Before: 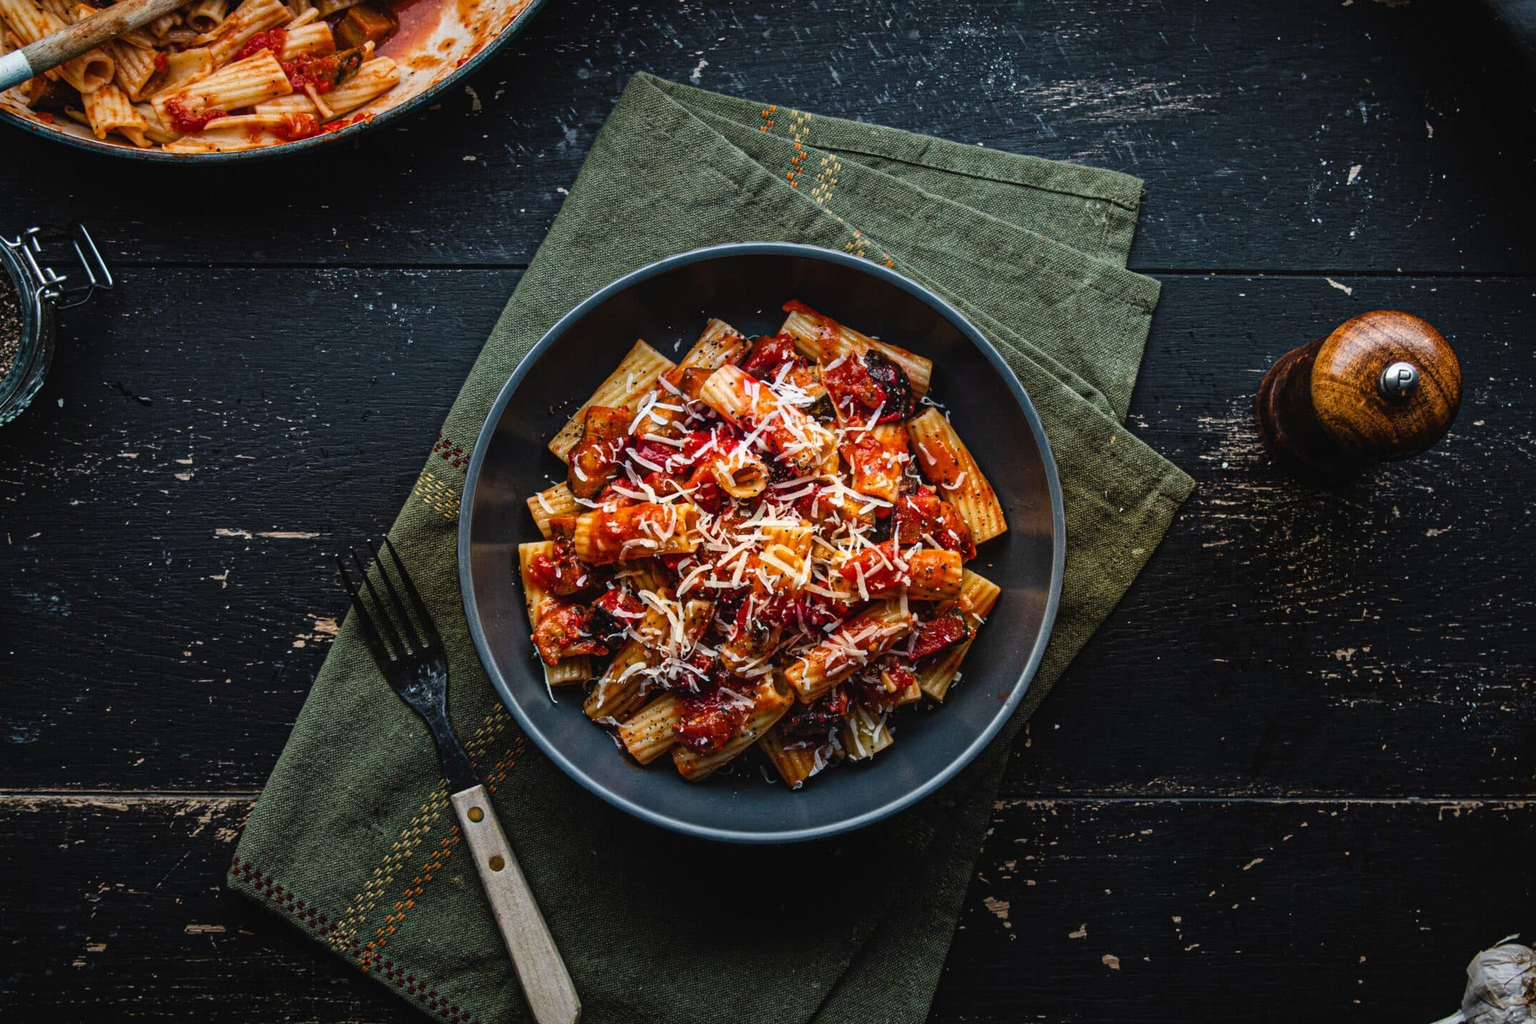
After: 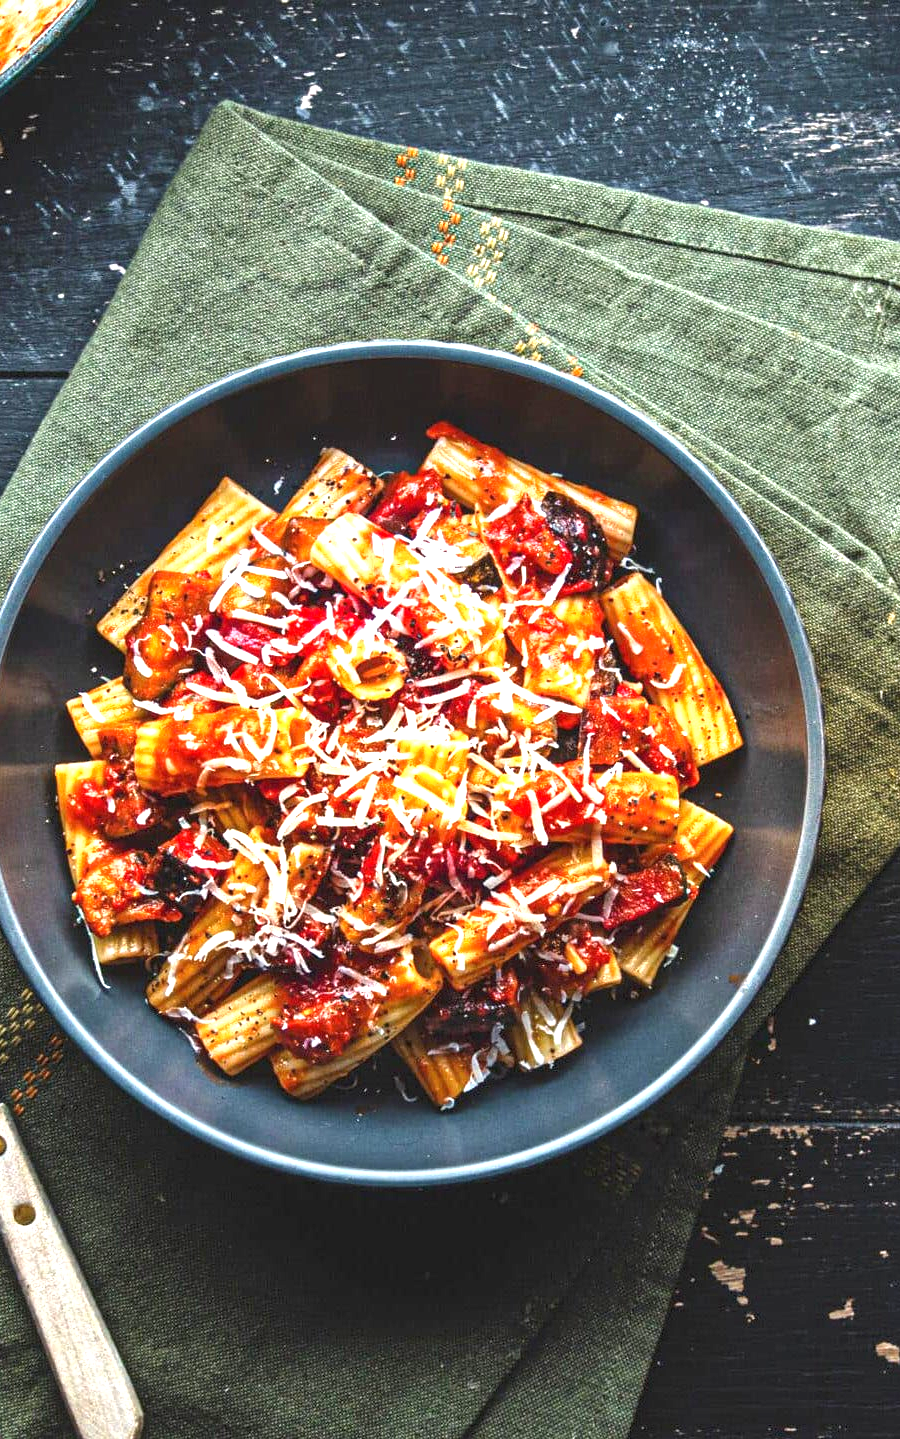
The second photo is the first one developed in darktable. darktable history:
crop: left 31.229%, right 27.105%
exposure: black level correction 0, exposure 1.741 EV, compensate exposure bias true, compensate highlight preservation false
shadows and highlights: shadows 25, highlights -25
